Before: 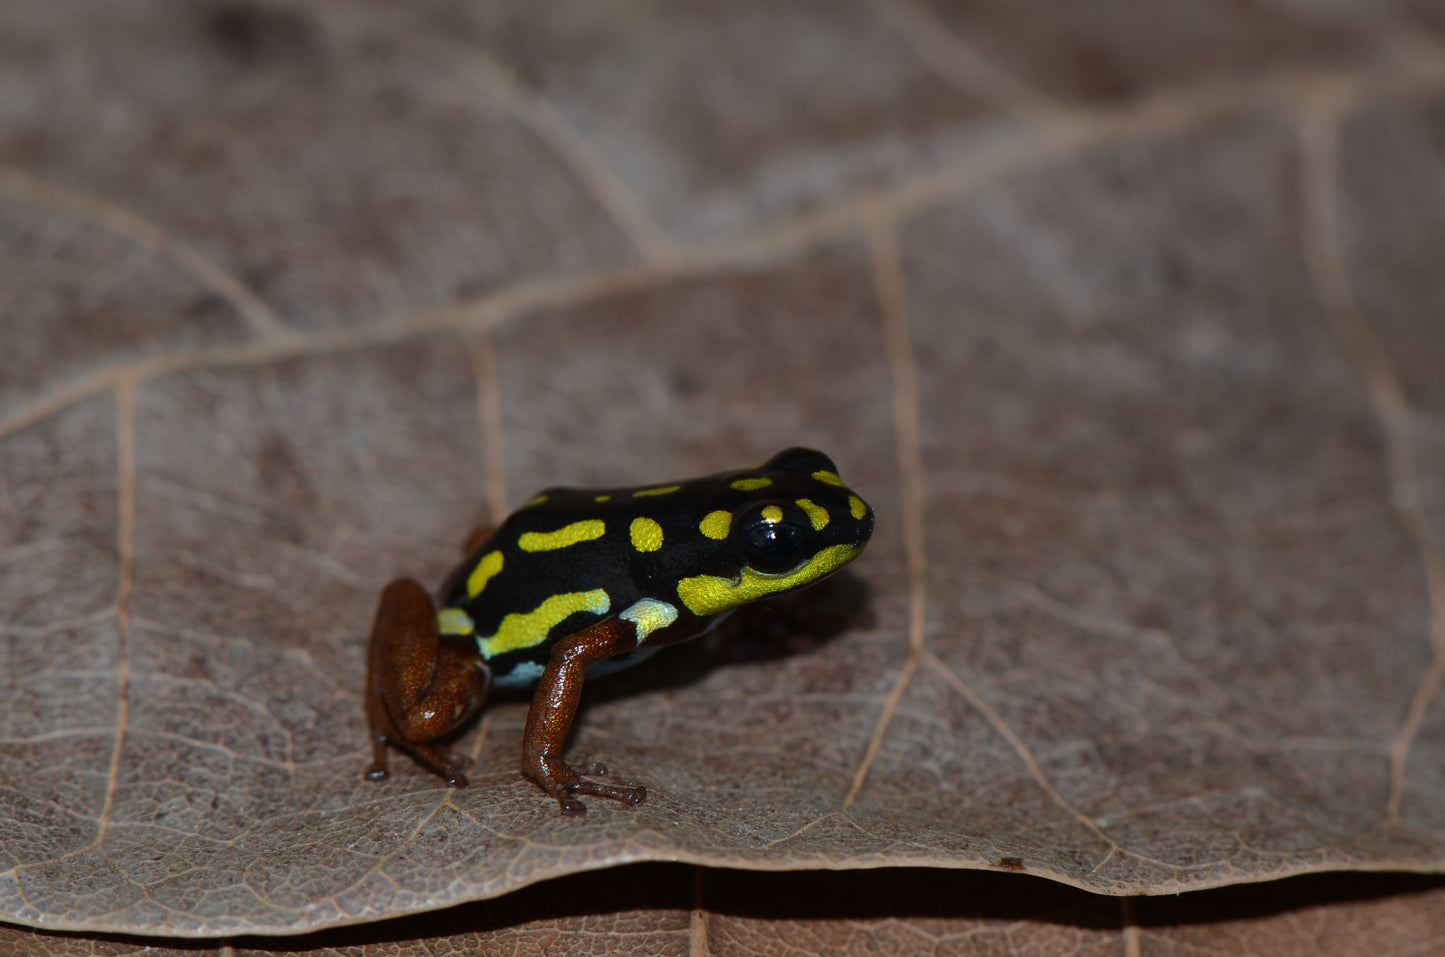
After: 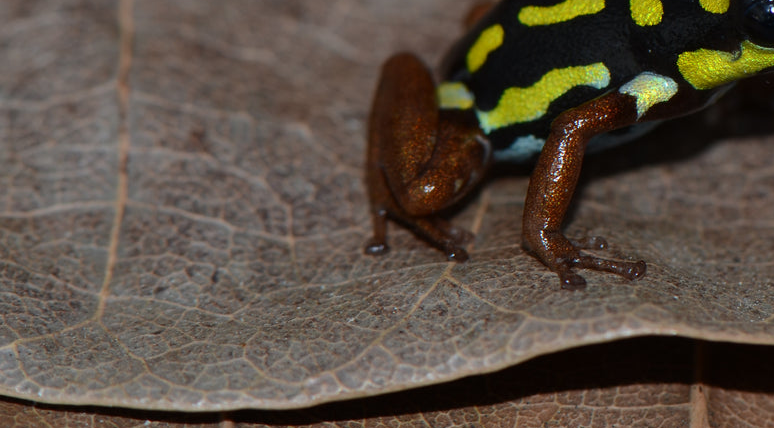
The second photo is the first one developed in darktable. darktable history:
crop and rotate: top 55.053%, right 46.378%, bottom 0.126%
